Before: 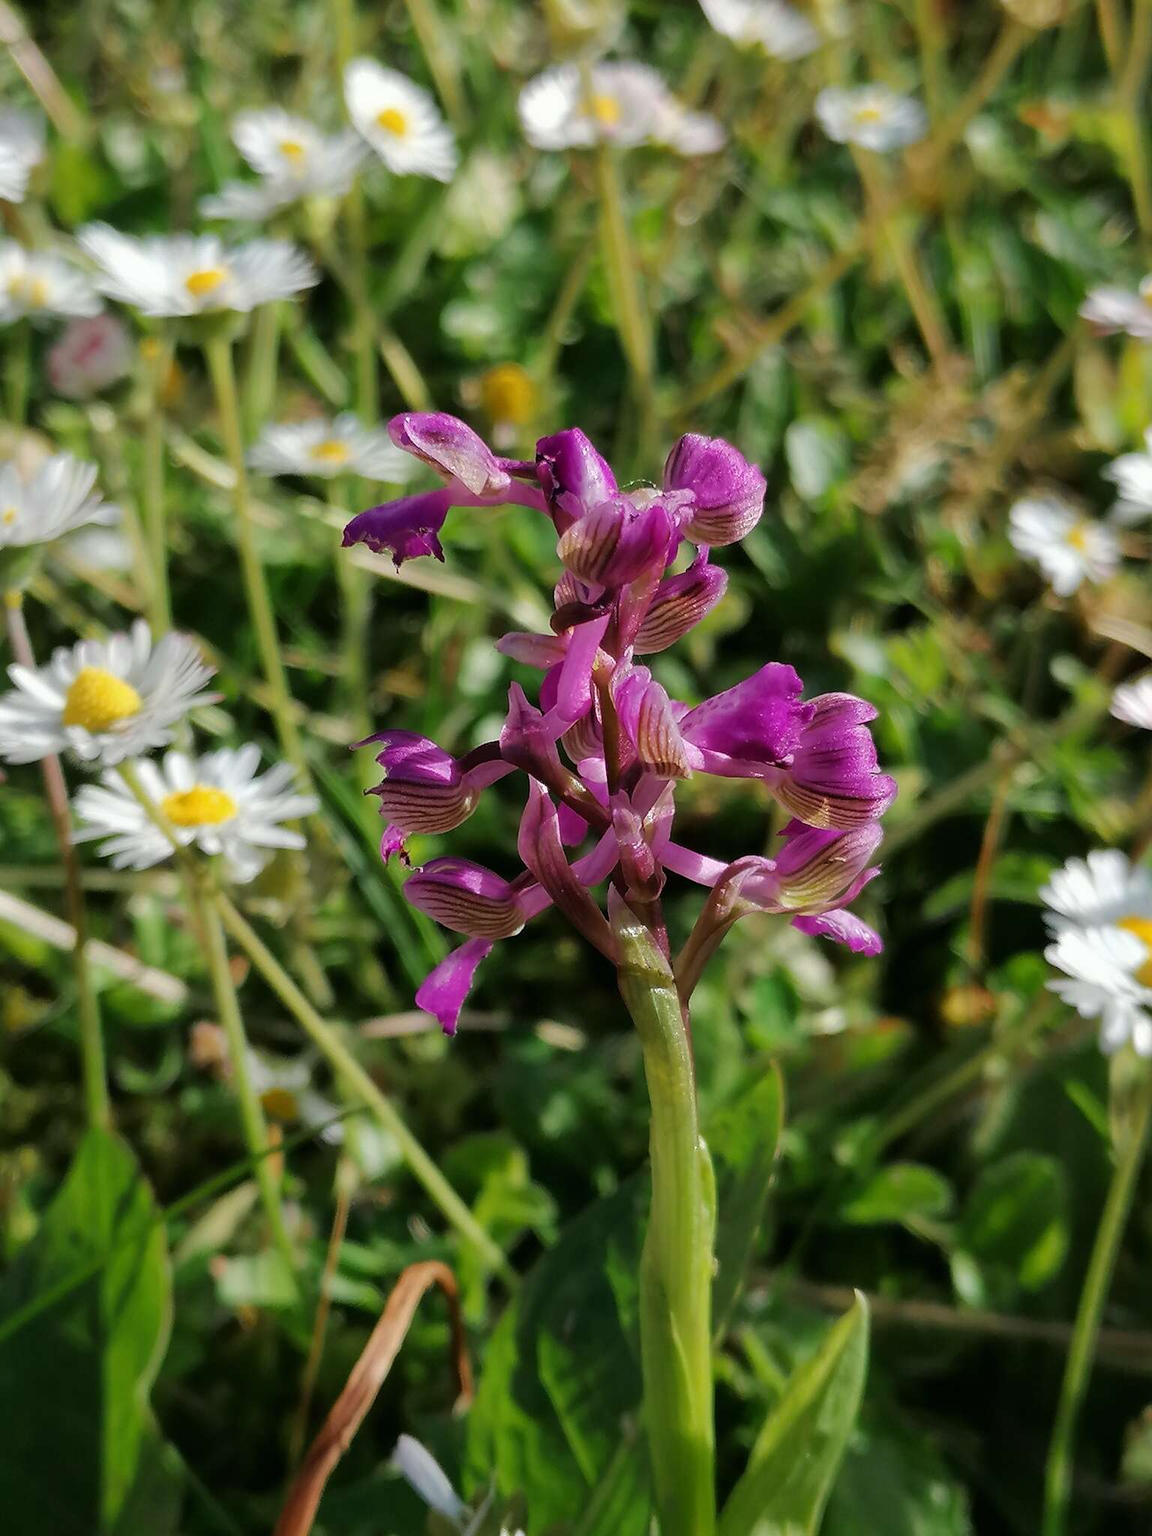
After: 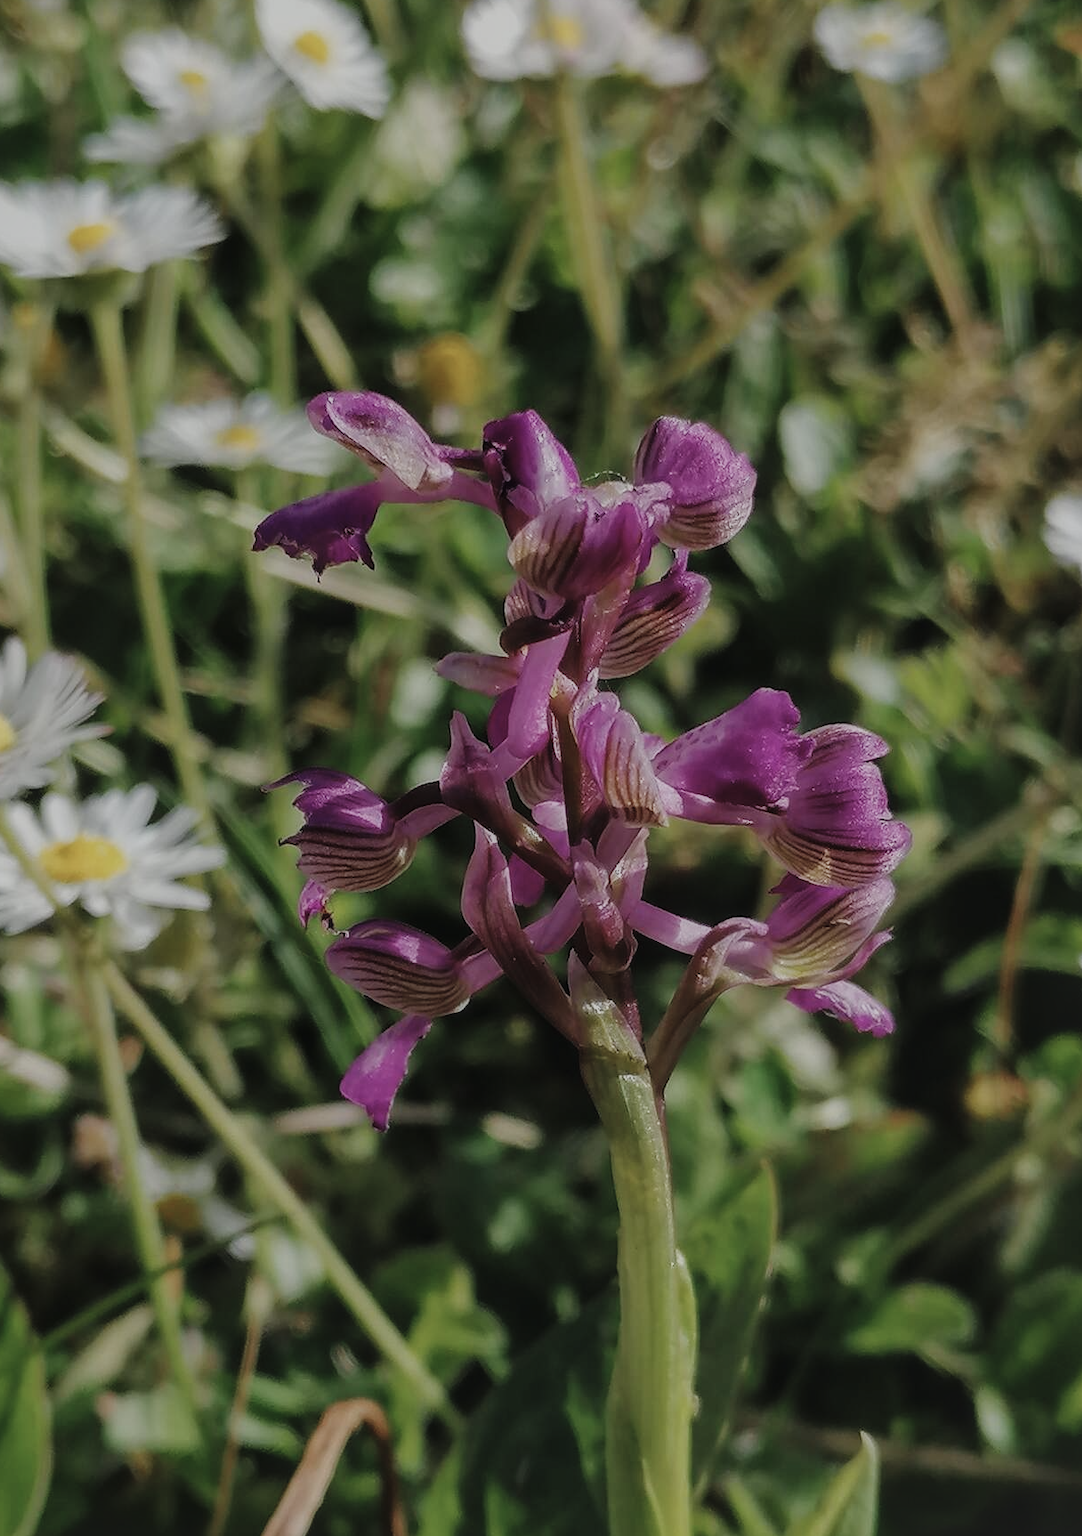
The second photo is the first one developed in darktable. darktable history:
local contrast: detail 130%
crop: left 11.225%, top 5.381%, right 9.565%, bottom 10.314%
tone equalizer: on, module defaults
color correction: saturation 0.8
exposure: black level correction -0.03, compensate highlight preservation false
filmic rgb: middle gray luminance 30%, black relative exposure -9 EV, white relative exposure 7 EV, threshold 6 EV, target black luminance 0%, hardness 2.94, latitude 2.04%, contrast 0.963, highlights saturation mix 5%, shadows ↔ highlights balance 12.16%, add noise in highlights 0, preserve chrominance no, color science v3 (2019), use custom middle-gray values true, iterations of high-quality reconstruction 0, contrast in highlights soft, enable highlight reconstruction true
shadows and highlights: shadows 62.66, white point adjustment 0.37, highlights -34.44, compress 83.82%
color balance: mode lift, gamma, gain (sRGB)
